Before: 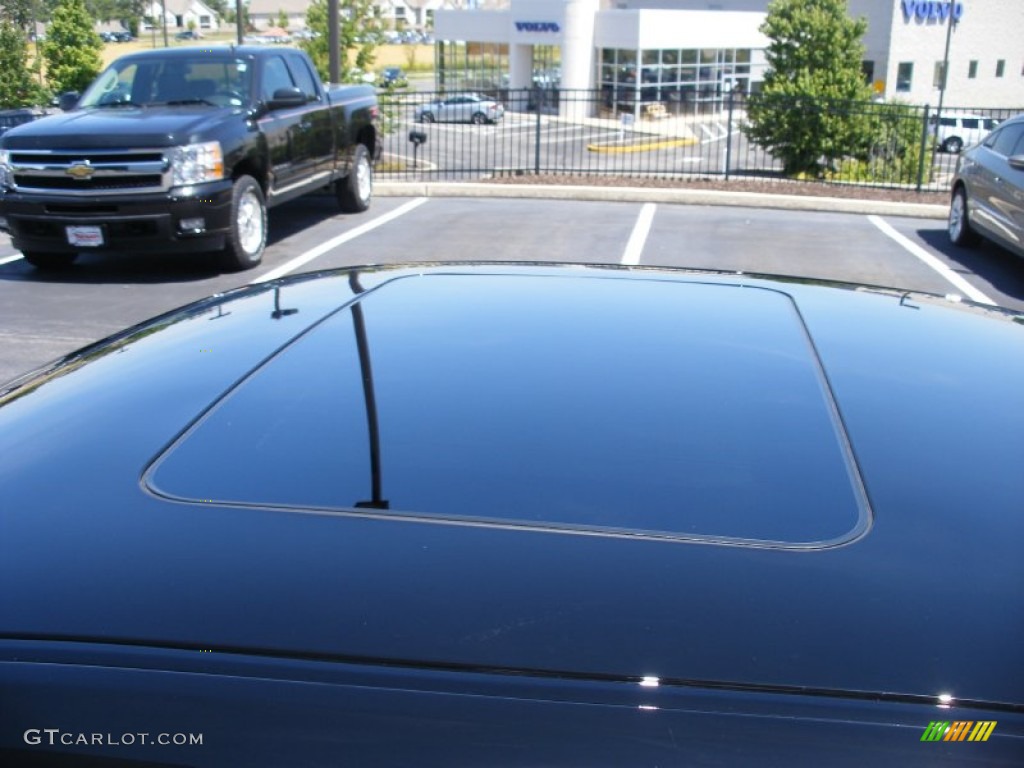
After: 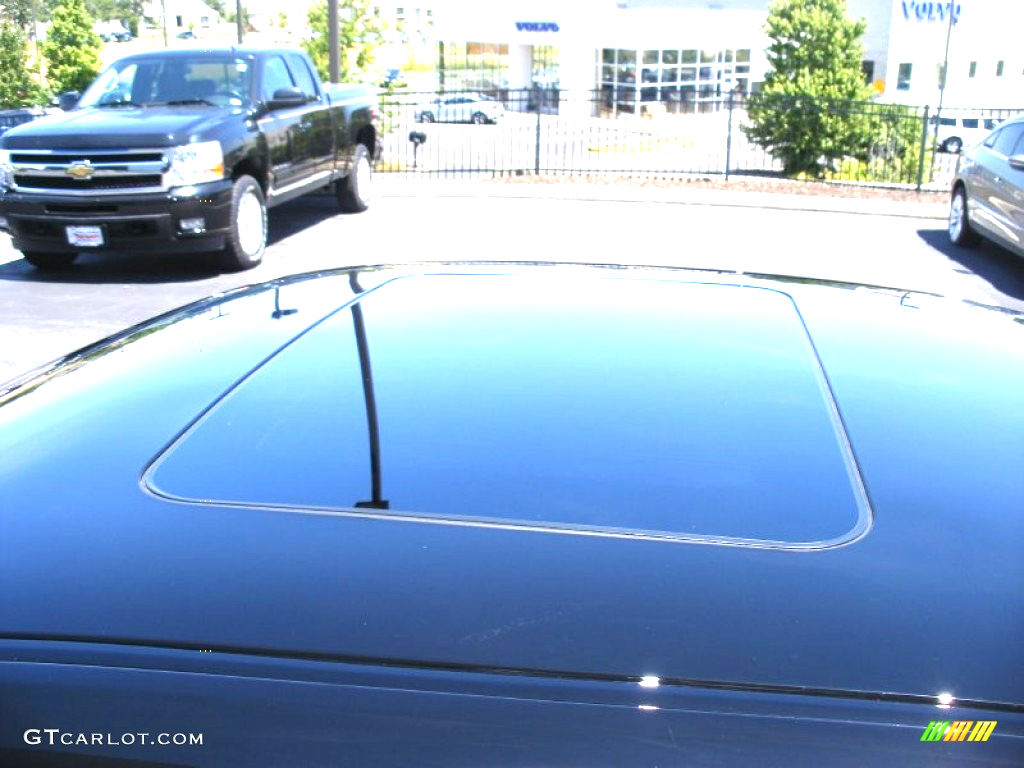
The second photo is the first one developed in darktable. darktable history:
exposure: black level correction 0, exposure 1.389 EV, compensate highlight preservation false
